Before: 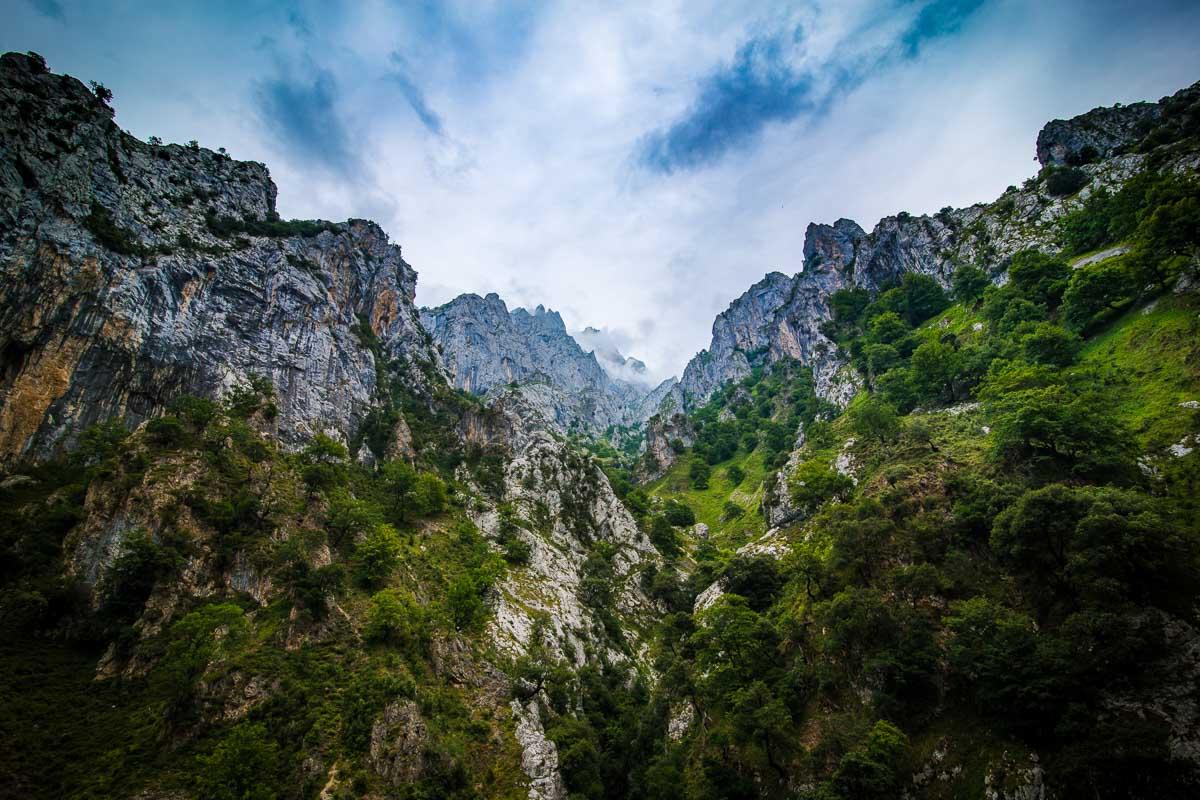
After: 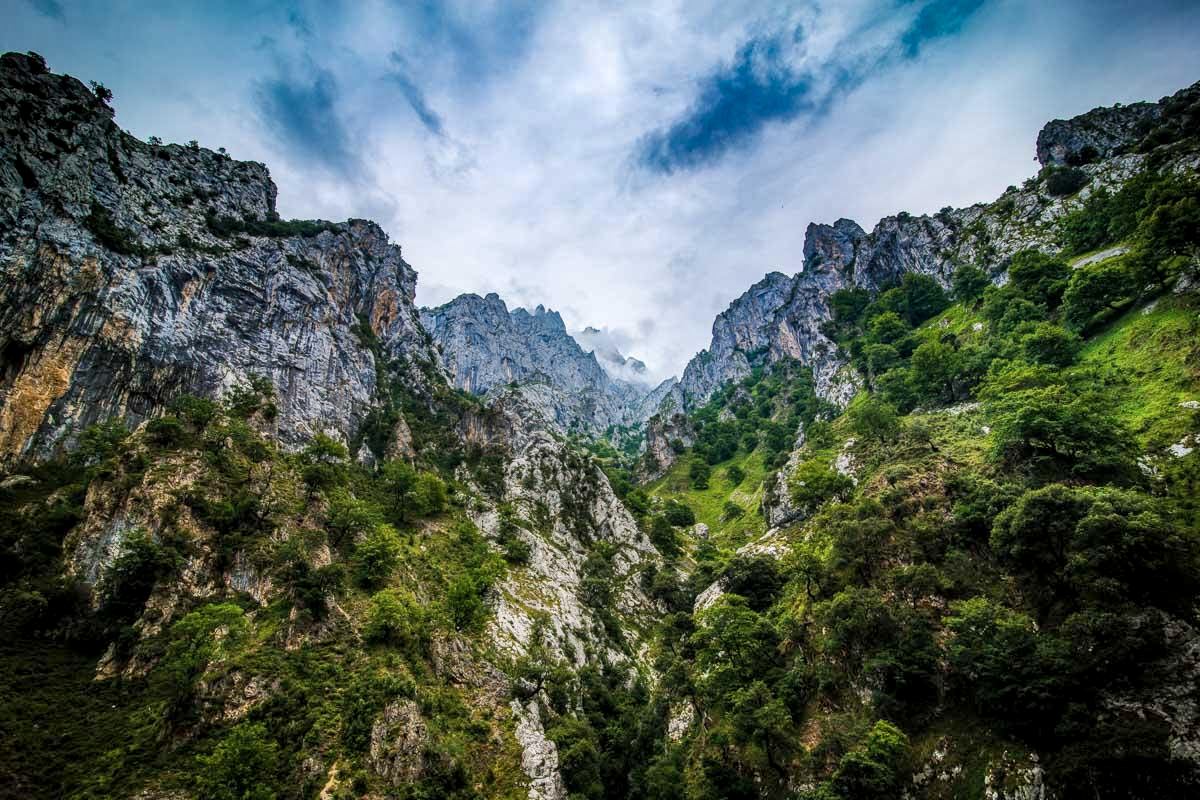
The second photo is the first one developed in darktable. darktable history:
local contrast: on, module defaults
shadows and highlights: radius 131.74, soften with gaussian
